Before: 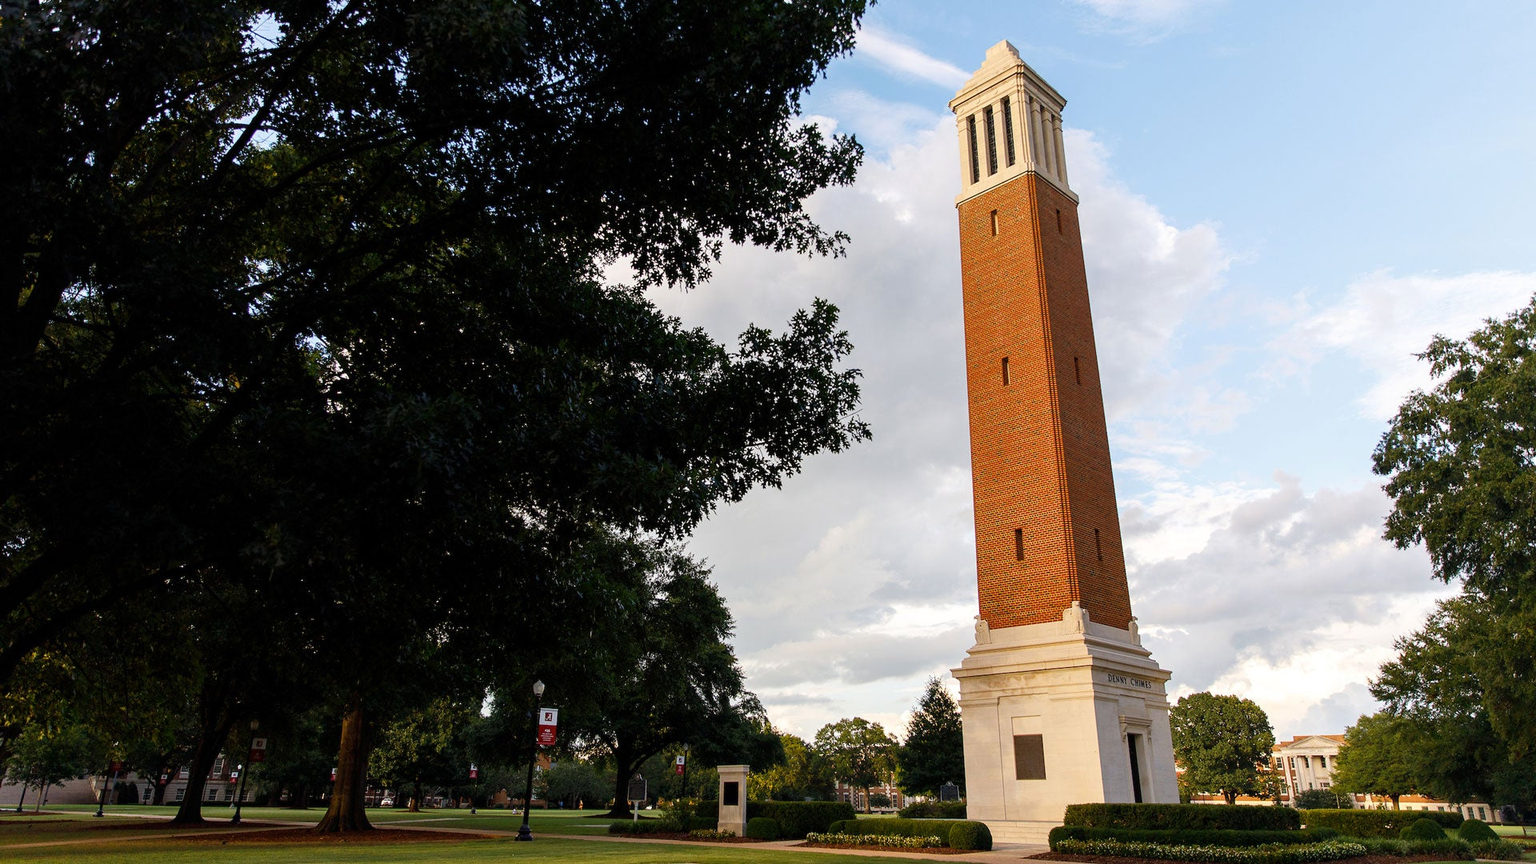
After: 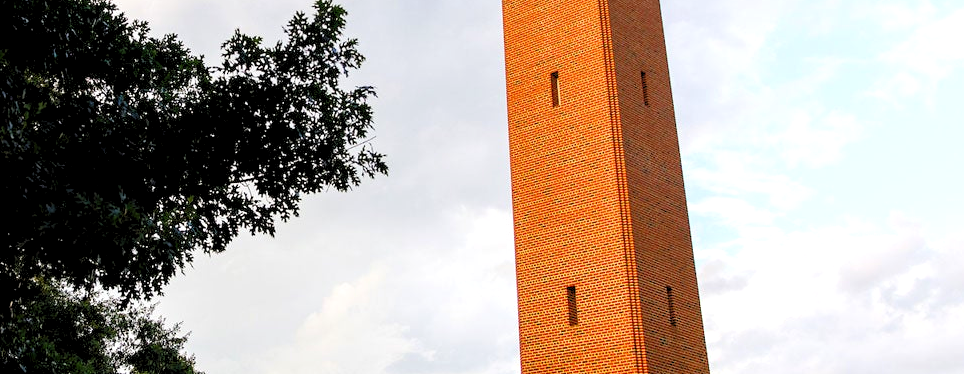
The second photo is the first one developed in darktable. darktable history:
crop: left 36.607%, top 34.735%, right 13.146%, bottom 30.611%
levels: black 3.83%, white 90.64%, levels [0.044, 0.416, 0.908]
